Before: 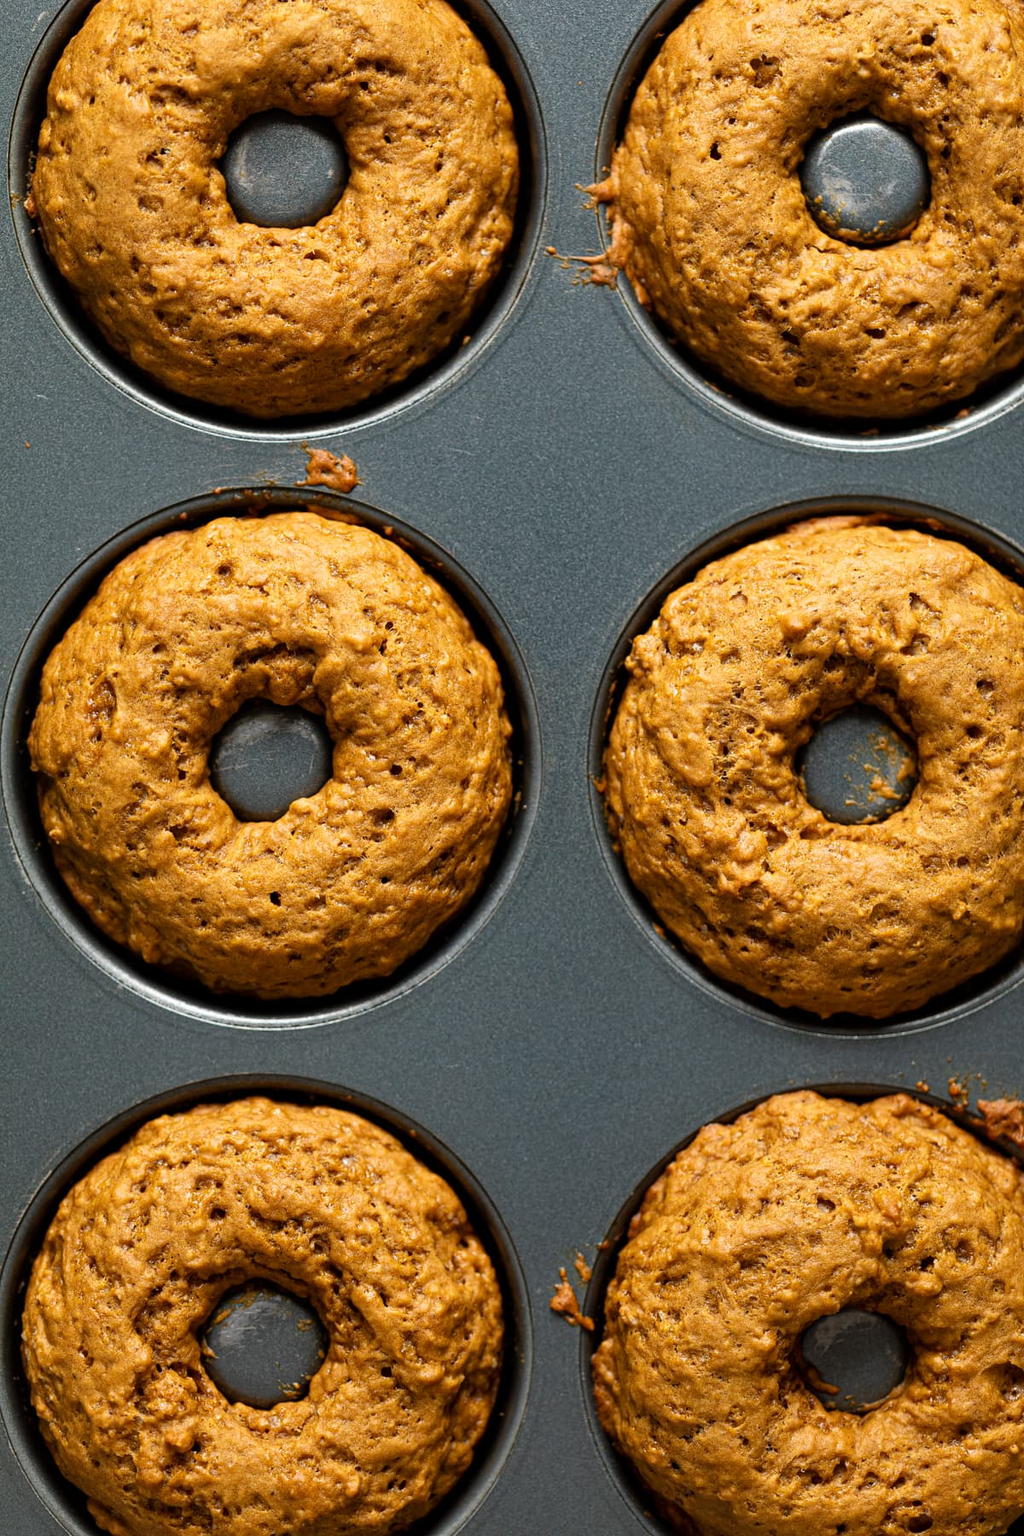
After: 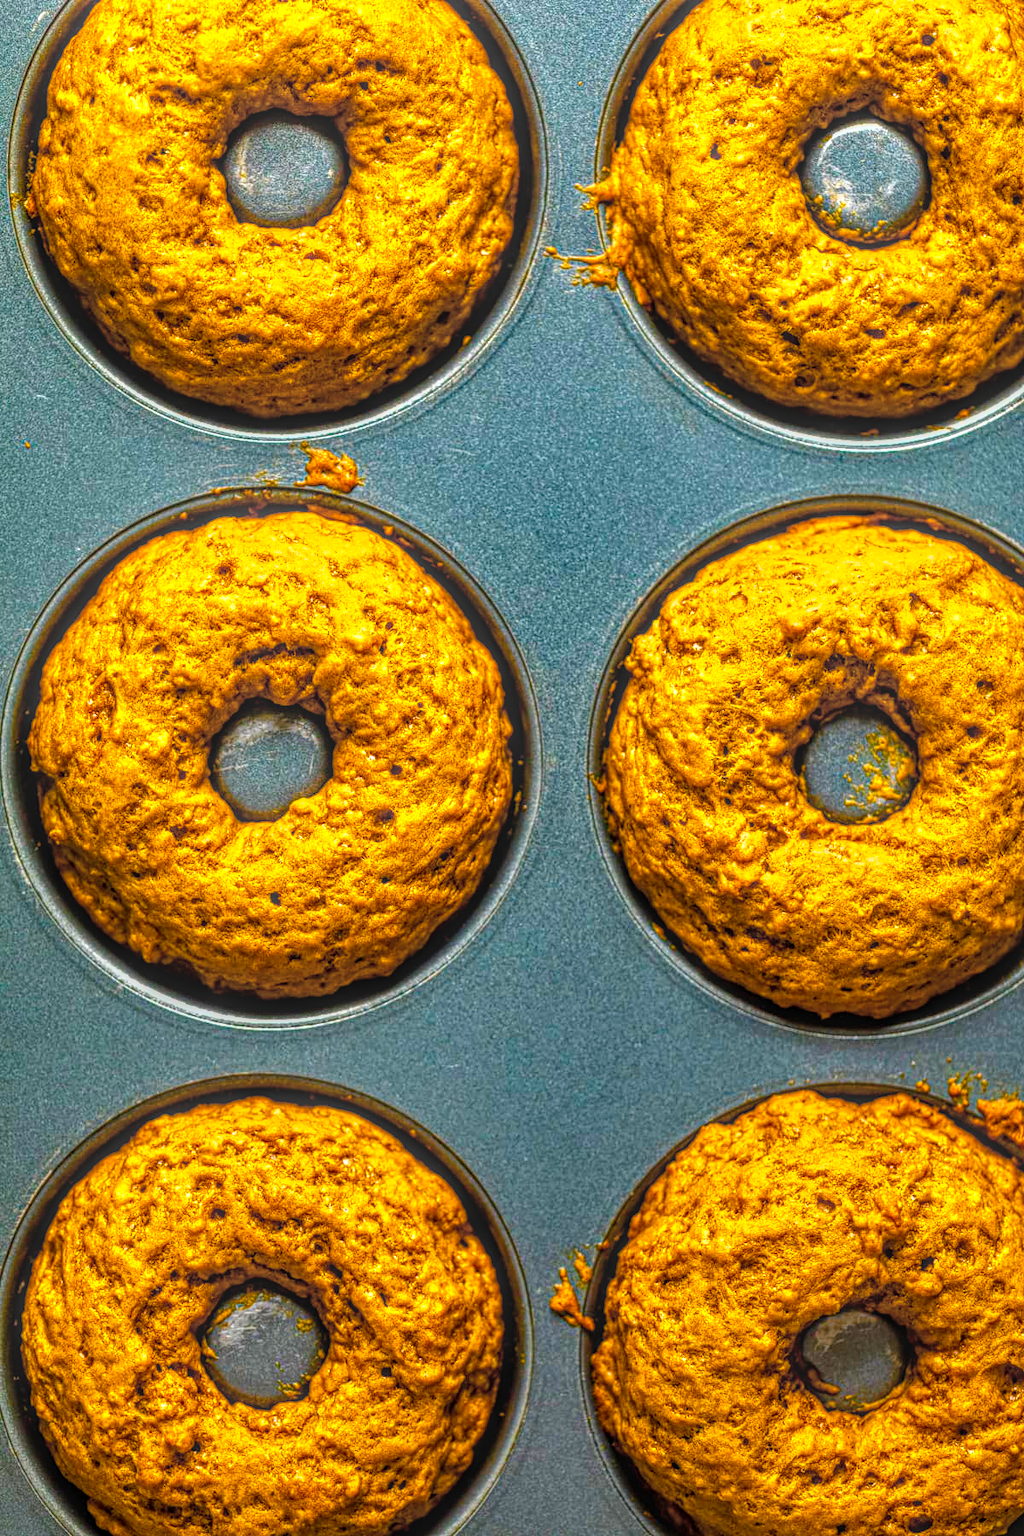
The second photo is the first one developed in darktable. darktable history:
local contrast: highlights 0%, shadows 0%, detail 200%, midtone range 0.25
color balance rgb: linear chroma grading › global chroma 25%, perceptual saturation grading › global saturation 40%, perceptual saturation grading › highlights -50%, perceptual saturation grading › shadows 30%, perceptual brilliance grading › global brilliance 25%, global vibrance 60%
